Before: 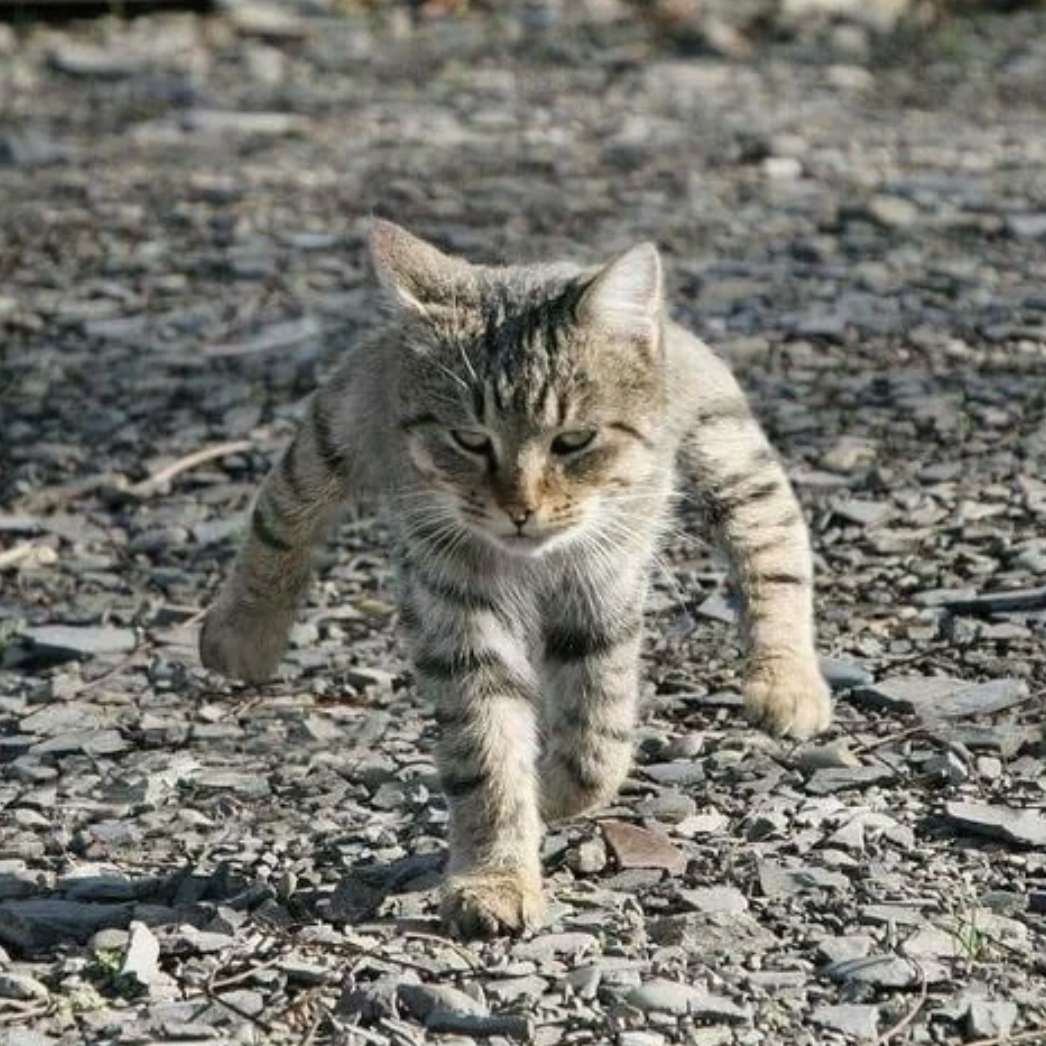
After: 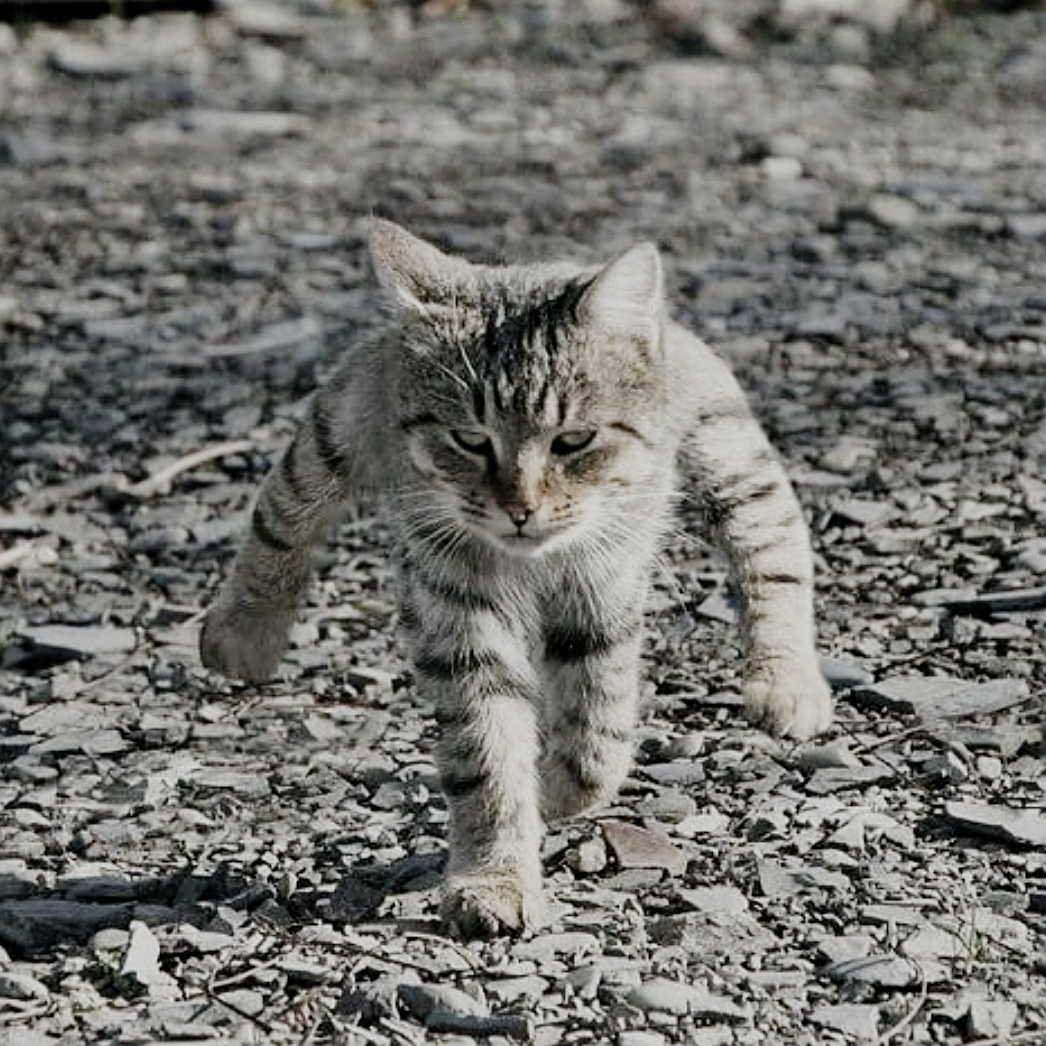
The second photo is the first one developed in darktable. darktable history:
contrast brightness saturation: contrast 0.096, saturation -0.361
sharpen: on, module defaults
shadows and highlights: soften with gaussian
filmic rgb: black relative exposure -7.65 EV, white relative exposure 4.56 EV, threshold 3.03 EV, hardness 3.61, add noise in highlights 0.001, preserve chrominance no, color science v3 (2019), use custom middle-gray values true, iterations of high-quality reconstruction 10, contrast in highlights soft, enable highlight reconstruction true
